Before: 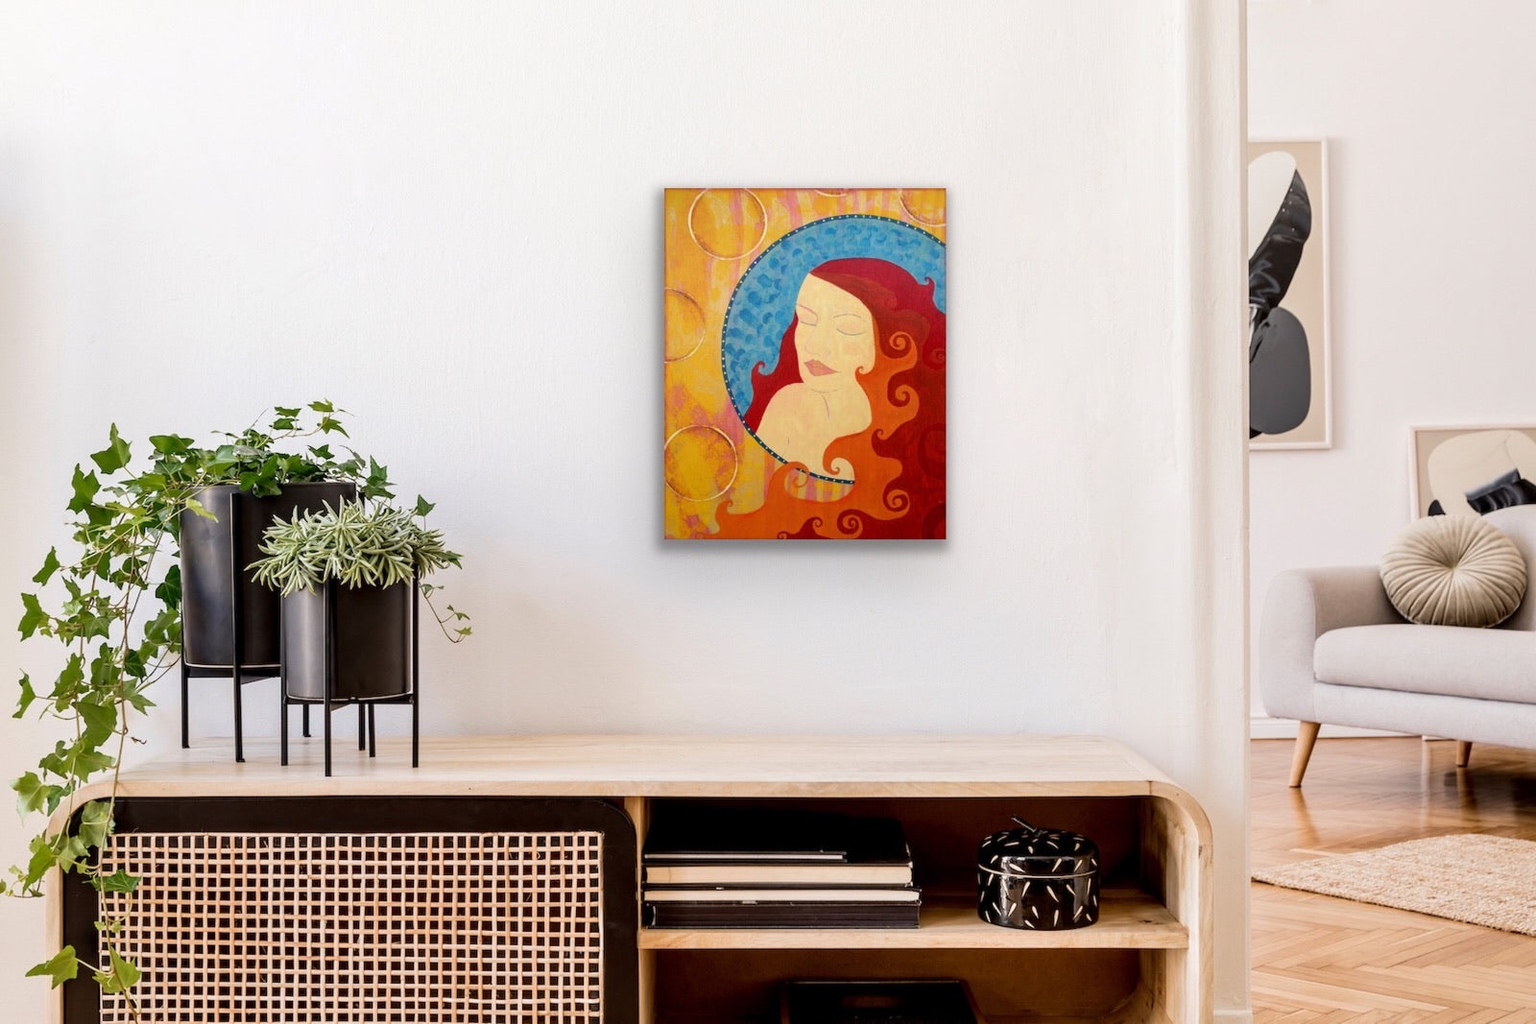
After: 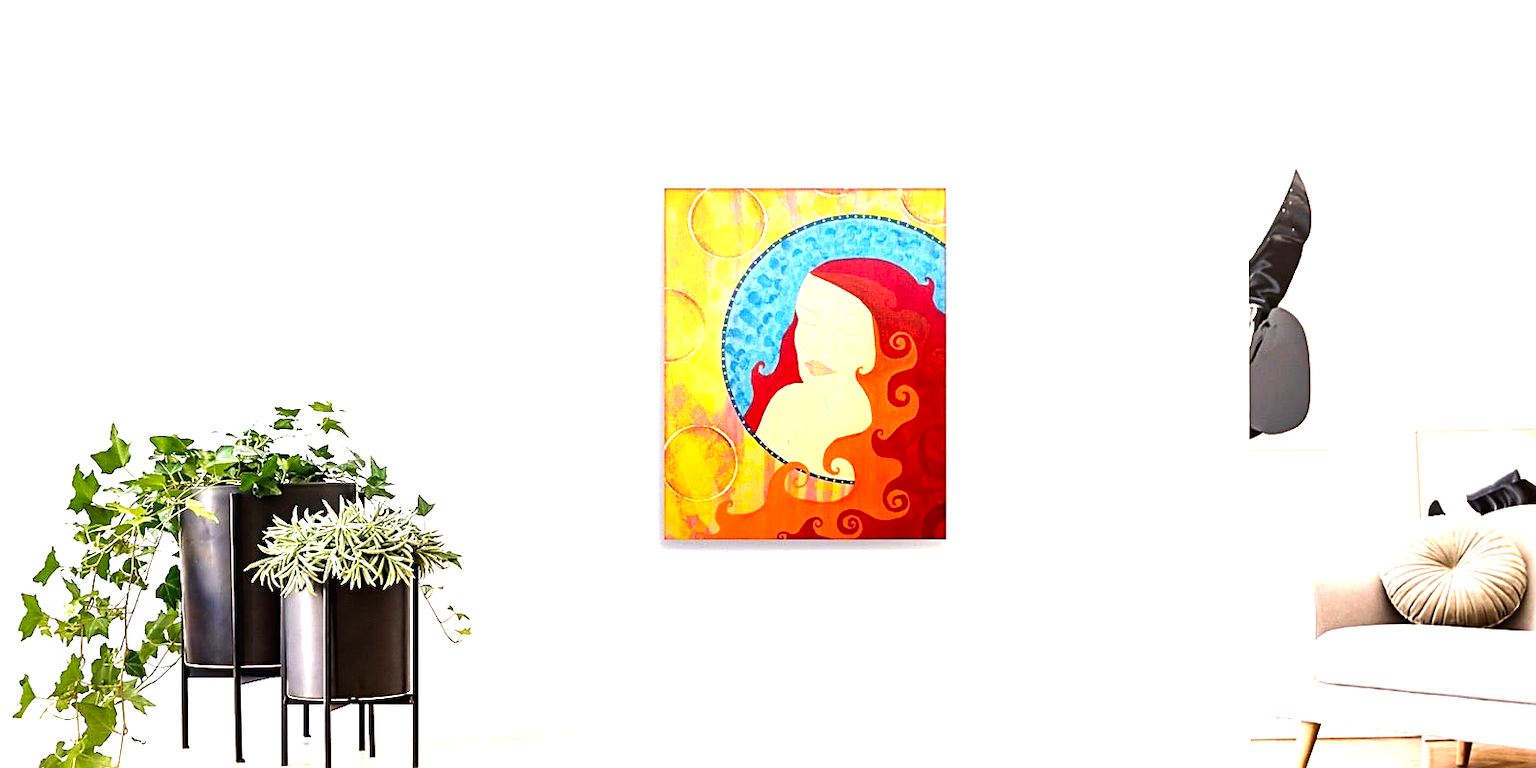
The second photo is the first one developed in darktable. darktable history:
crop: bottom 24.988%
exposure: black level correction 0, exposure 1.125 EV, compensate exposure bias true, compensate highlight preservation false
shadows and highlights: radius 121.13, shadows 21.4, white point adjustment -9.72, highlights -14.39, soften with gaussian
tone equalizer: -8 EV -0.75 EV, -7 EV -0.7 EV, -6 EV -0.6 EV, -5 EV -0.4 EV, -3 EV 0.4 EV, -2 EV 0.6 EV, -1 EV 0.7 EV, +0 EV 0.75 EV, edges refinement/feathering 500, mask exposure compensation -1.57 EV, preserve details no
contrast equalizer: octaves 7, y [[0.6 ×6], [0.55 ×6], [0 ×6], [0 ×6], [0 ×6]], mix -0.3
velvia: on, module defaults
white balance: red 1, blue 1
sharpen: on, module defaults
